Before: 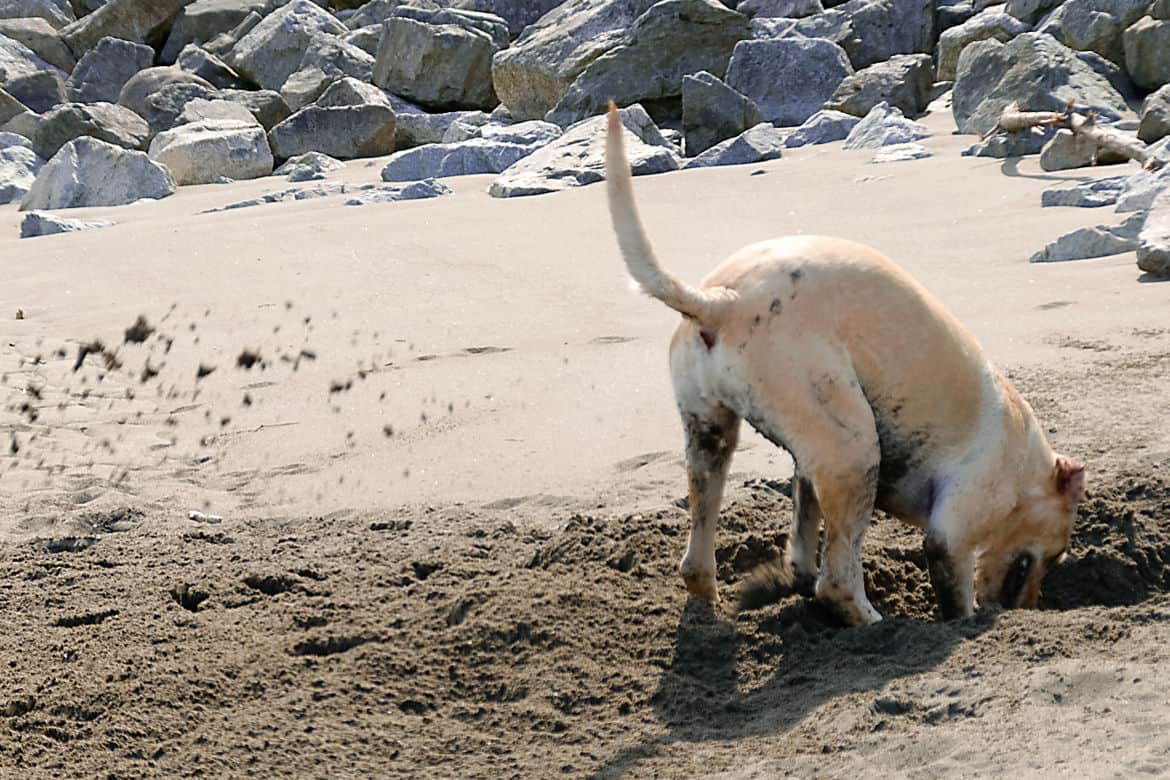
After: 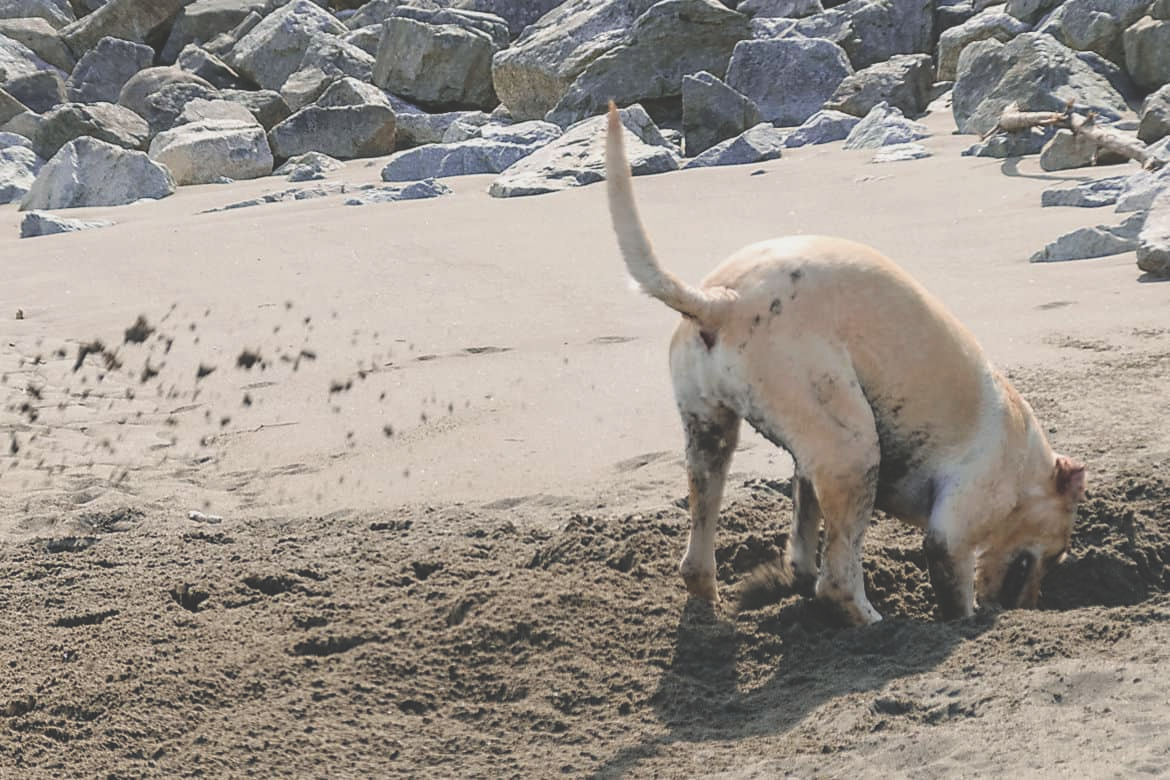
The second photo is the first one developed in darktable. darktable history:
exposure: black level correction -0.037, exposure -0.495 EV, compensate highlight preservation false
local contrast: detail 130%
contrast brightness saturation: brightness 0.132
